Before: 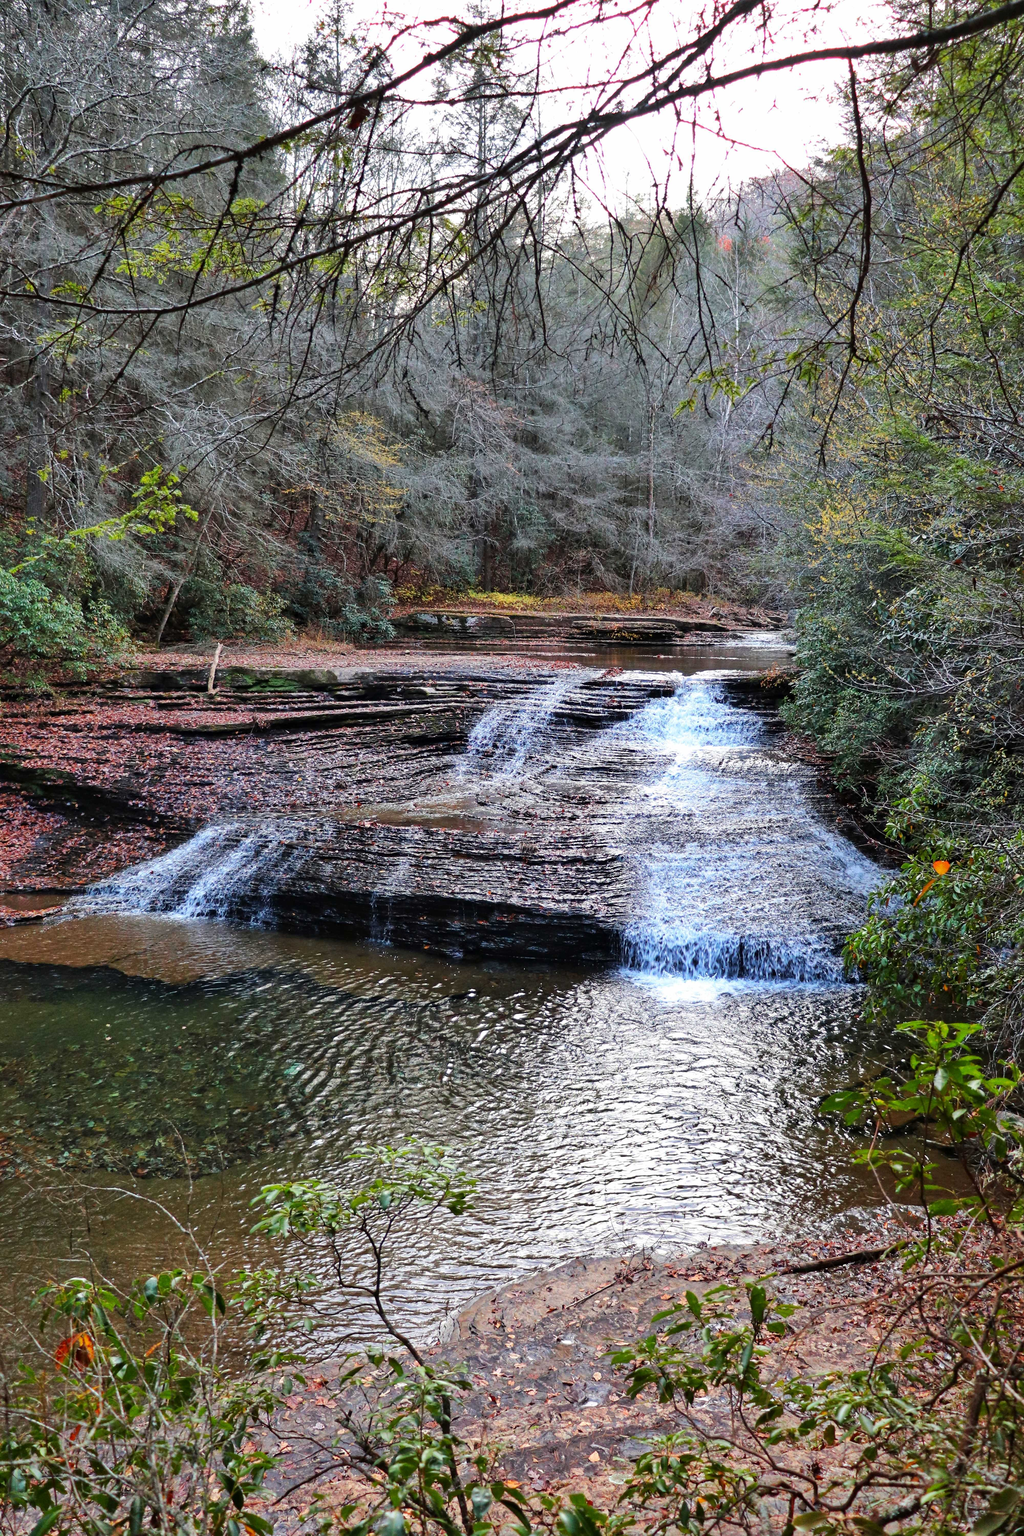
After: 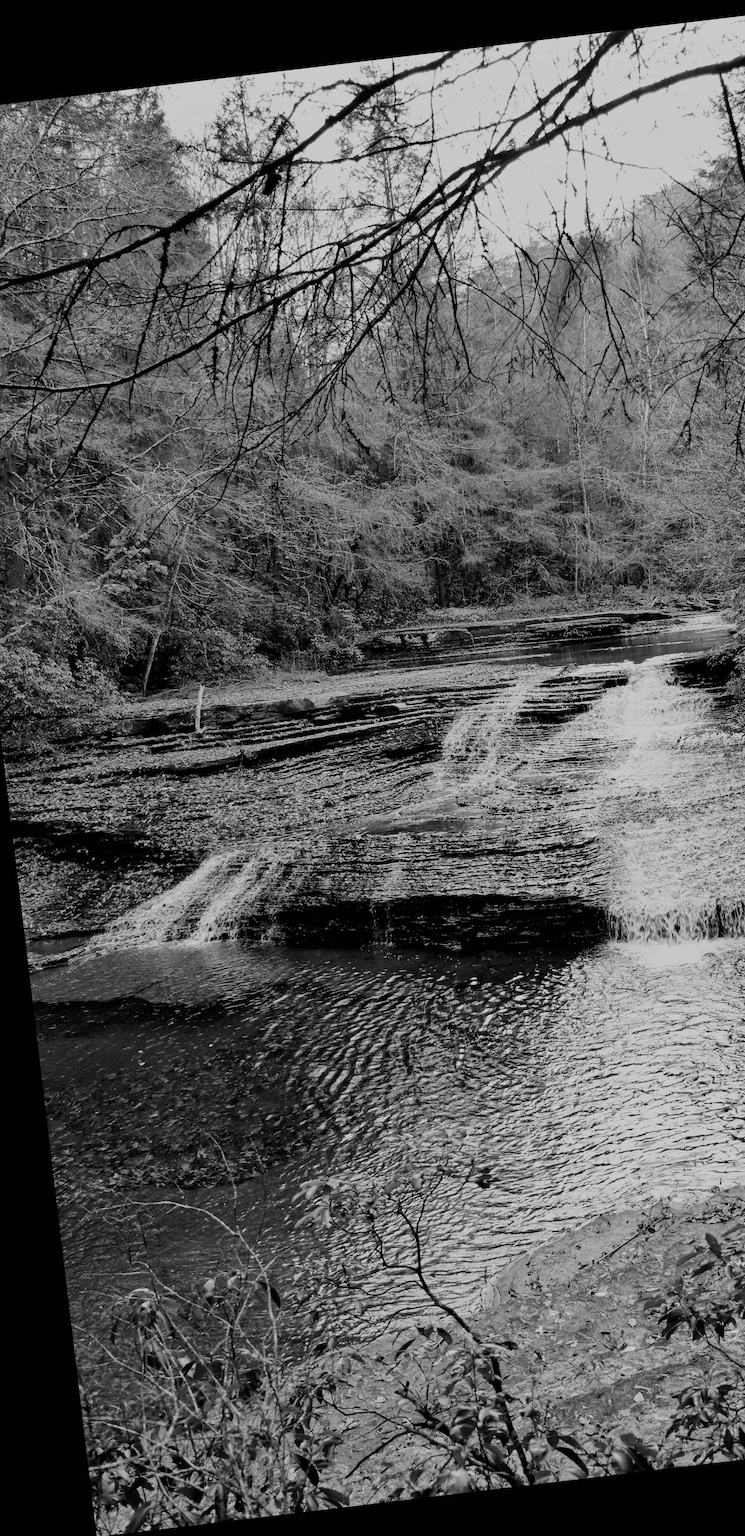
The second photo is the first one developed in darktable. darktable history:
rotate and perspective: rotation -6.83°, automatic cropping off
crop and rotate: left 6.617%, right 26.717%
filmic rgb: black relative exposure -6.98 EV, white relative exposure 5.63 EV, hardness 2.86
color calibration: output gray [0.23, 0.37, 0.4, 0], gray › normalize channels true, illuminant same as pipeline (D50), adaptation XYZ, x 0.346, y 0.359, gamut compression 0
shadows and highlights: shadows 4.1, highlights -17.6, soften with gaussian
